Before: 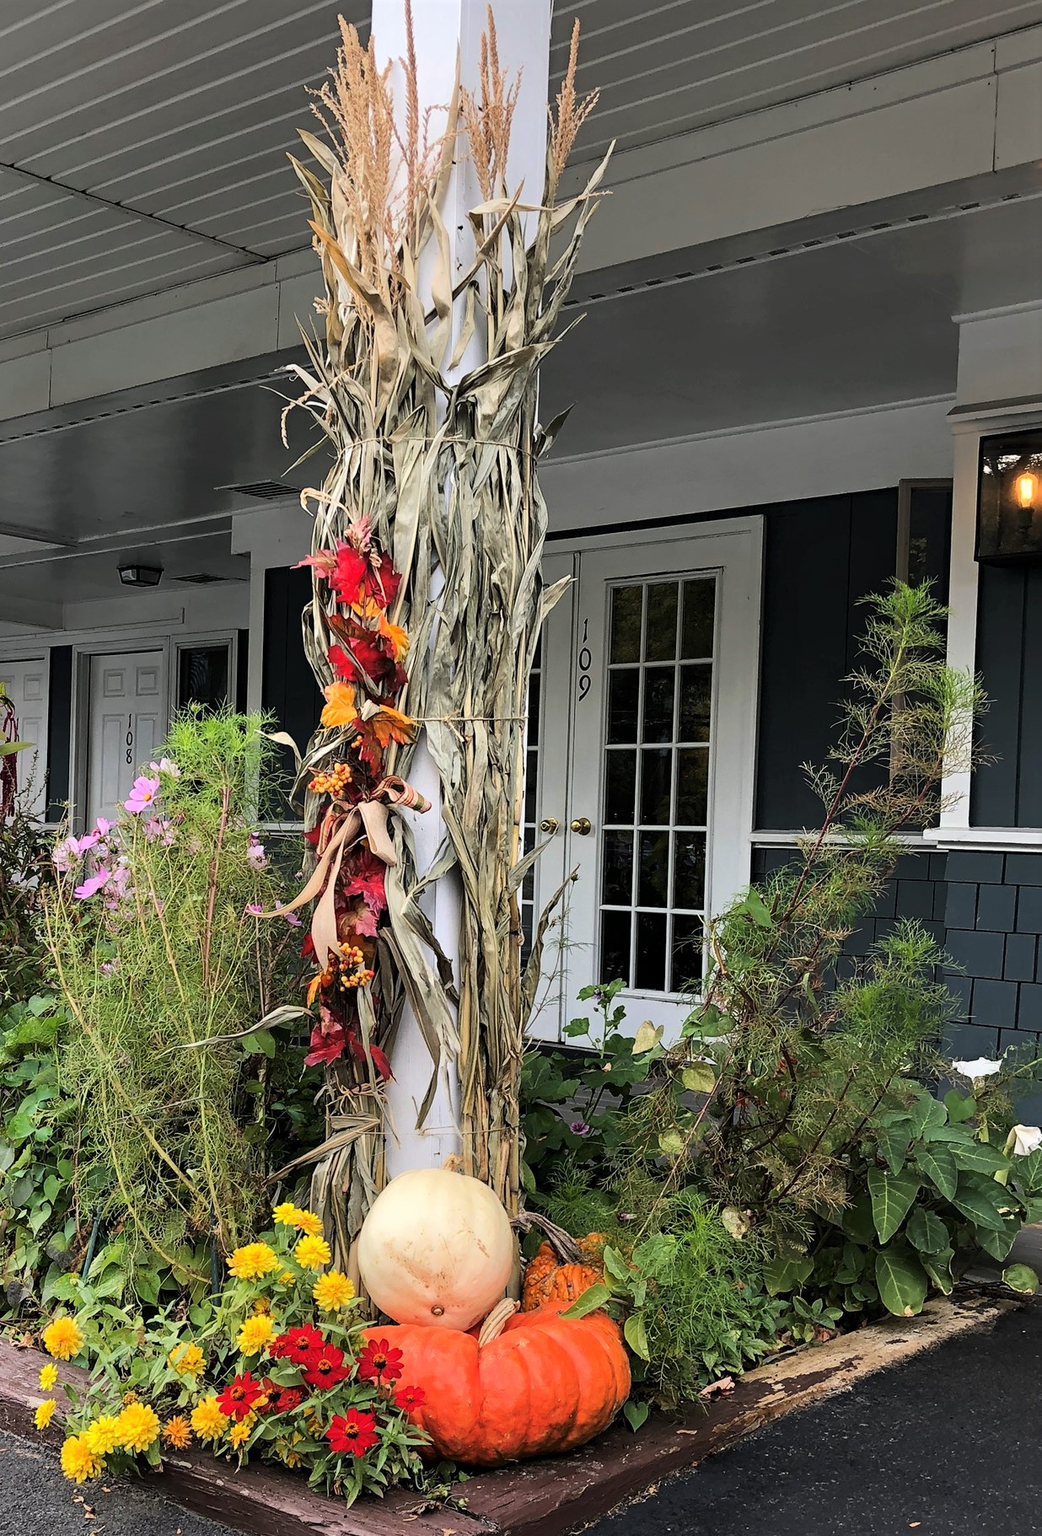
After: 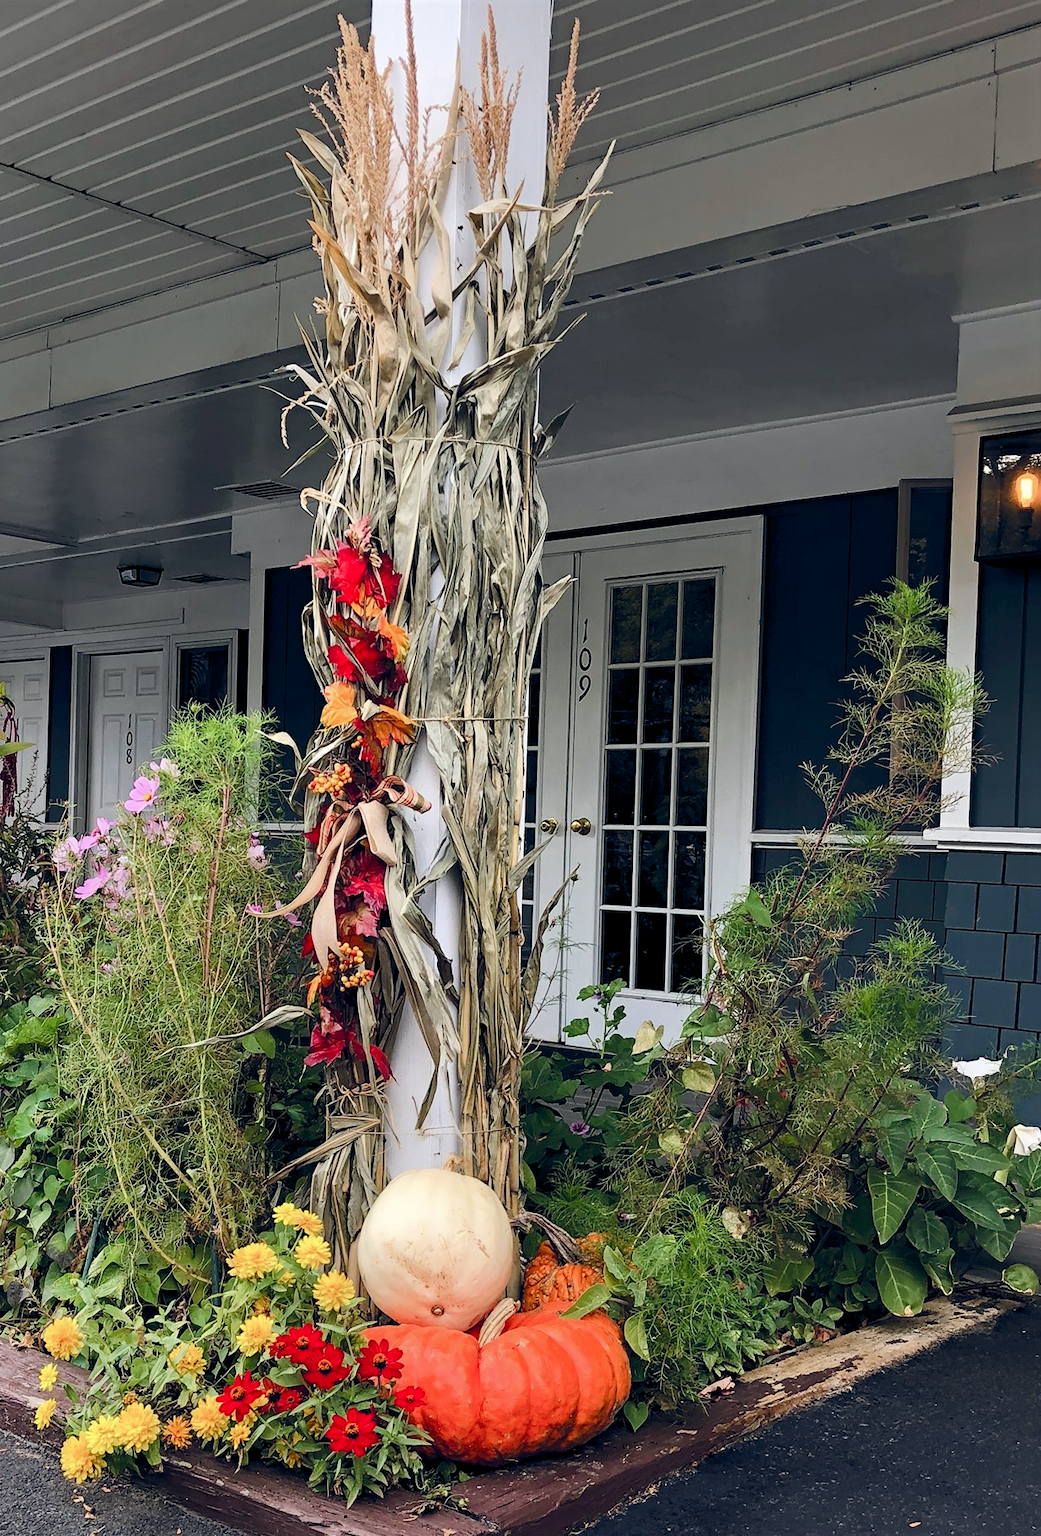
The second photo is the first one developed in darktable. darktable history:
color balance rgb: global offset › chroma 0.1%, global offset › hue 251.86°, perceptual saturation grading › global saturation 25.481%, perceptual saturation grading › highlights -50.015%, perceptual saturation grading › shadows 30.208%
